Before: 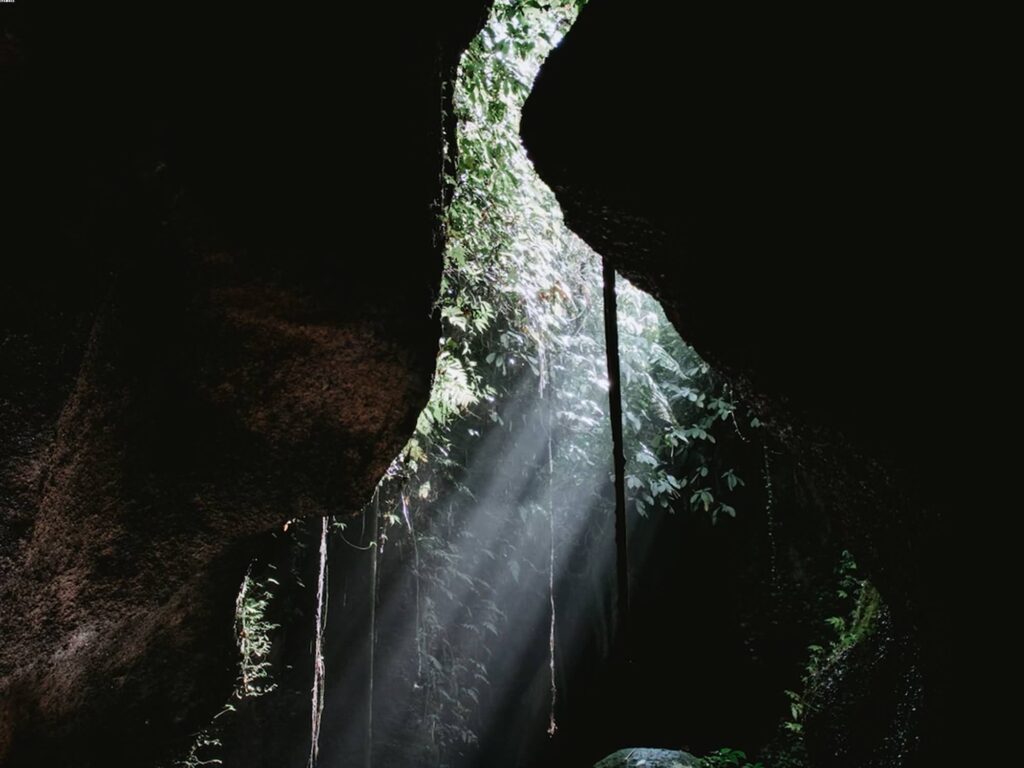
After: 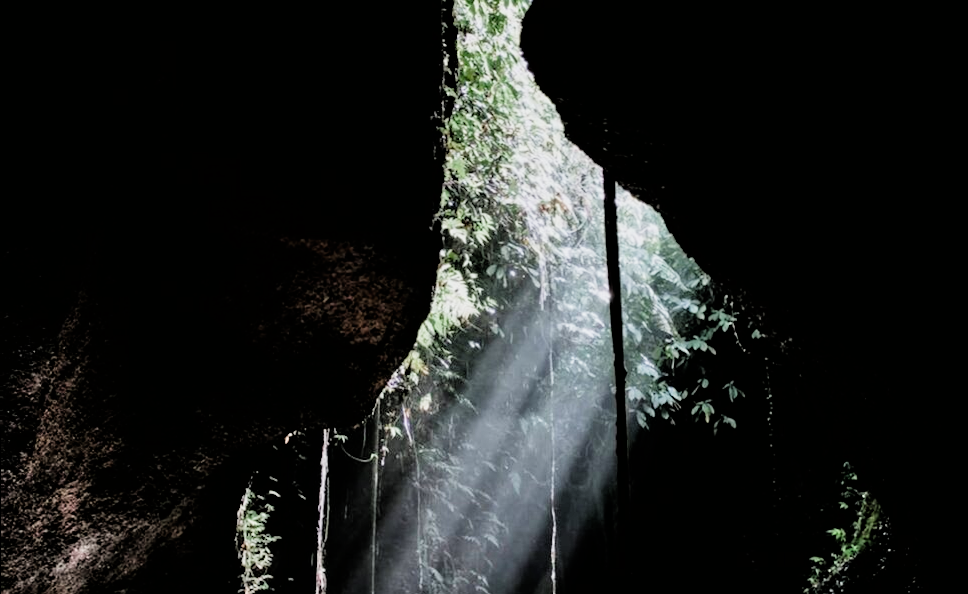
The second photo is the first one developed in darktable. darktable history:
crop and rotate: angle 0.111°, top 11.634%, right 5.571%, bottom 11.109%
tone equalizer: -7 EV 0.143 EV, -6 EV 0.622 EV, -5 EV 1.17 EV, -4 EV 1.35 EV, -3 EV 1.18 EV, -2 EV 0.6 EV, -1 EV 0.158 EV
filmic rgb: black relative exposure -5.05 EV, white relative exposure 3.53 EV, hardness 3.17, contrast 1.505, highlights saturation mix -48.84%
